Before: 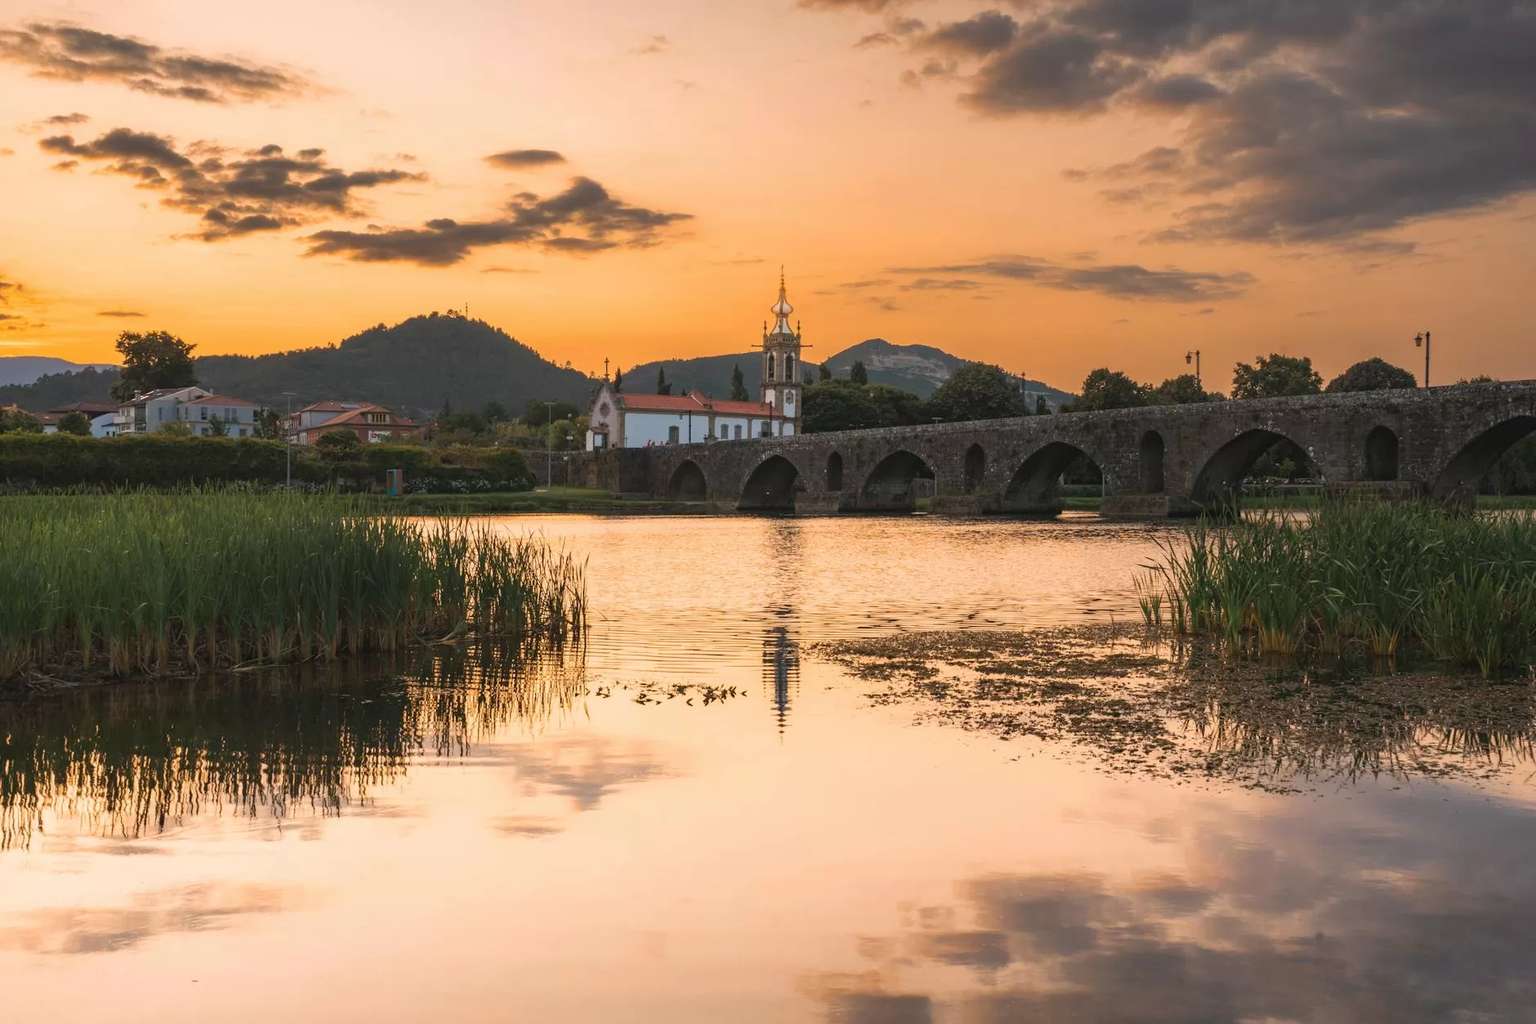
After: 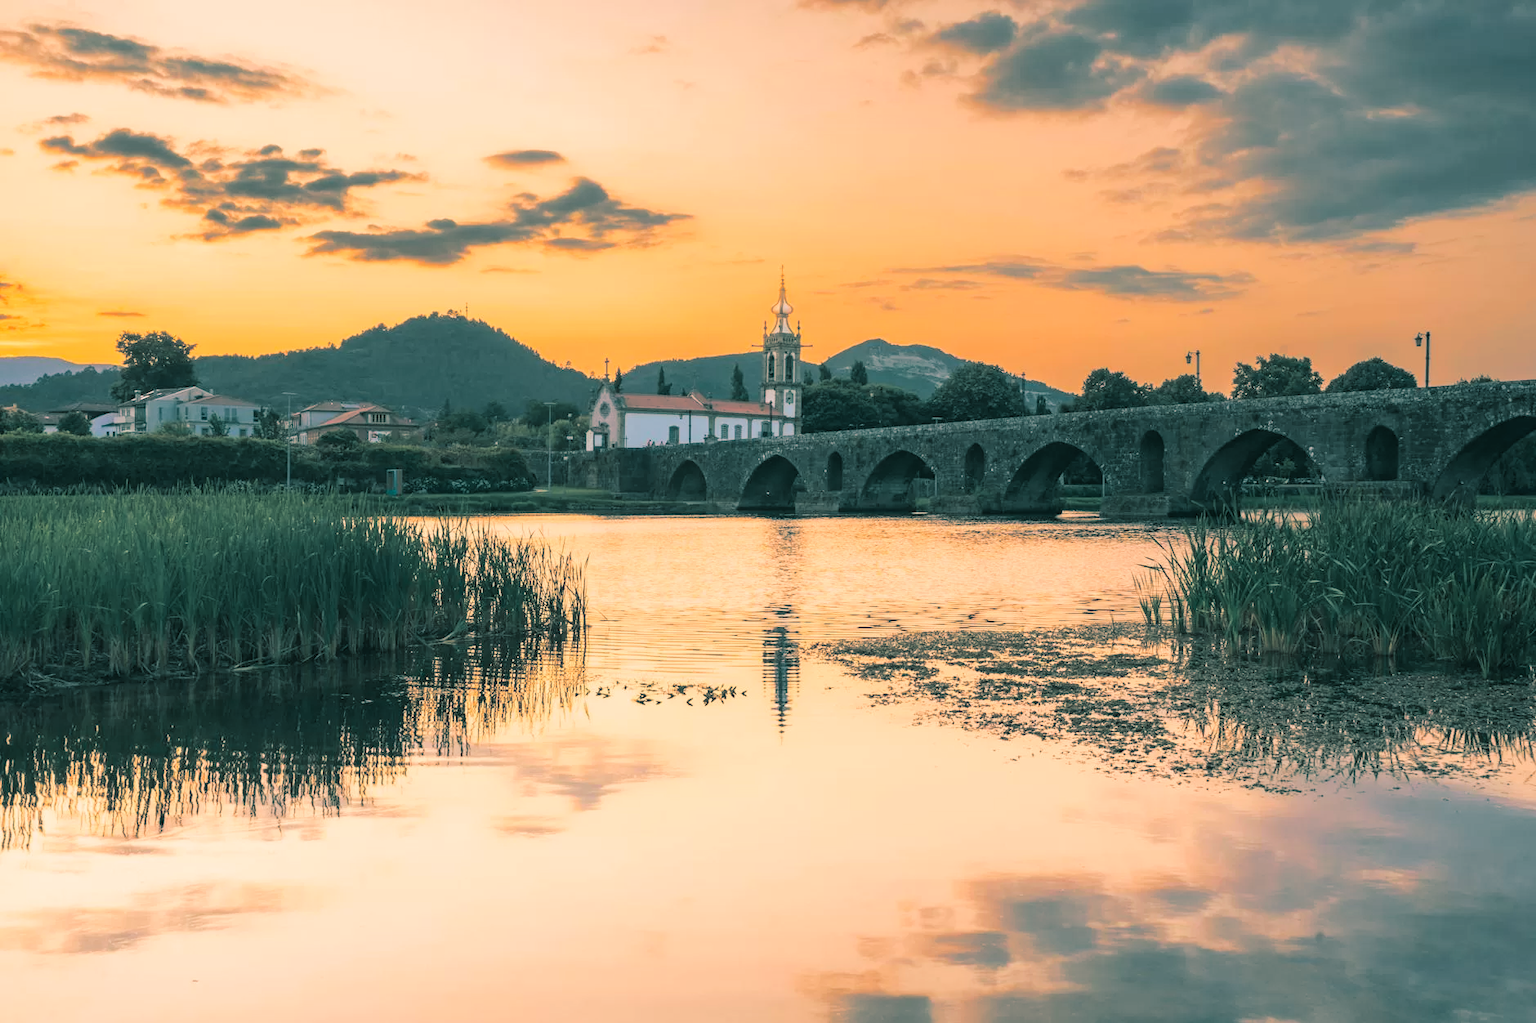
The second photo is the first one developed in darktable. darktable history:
tone curve: curves: ch0 [(0, 0) (0.526, 0.642) (1, 1)], color space Lab, linked channels, preserve colors none
exposure: black level correction 0.001, compensate highlight preservation false
split-toning: shadows › hue 186.43°, highlights › hue 49.29°, compress 30.29%
